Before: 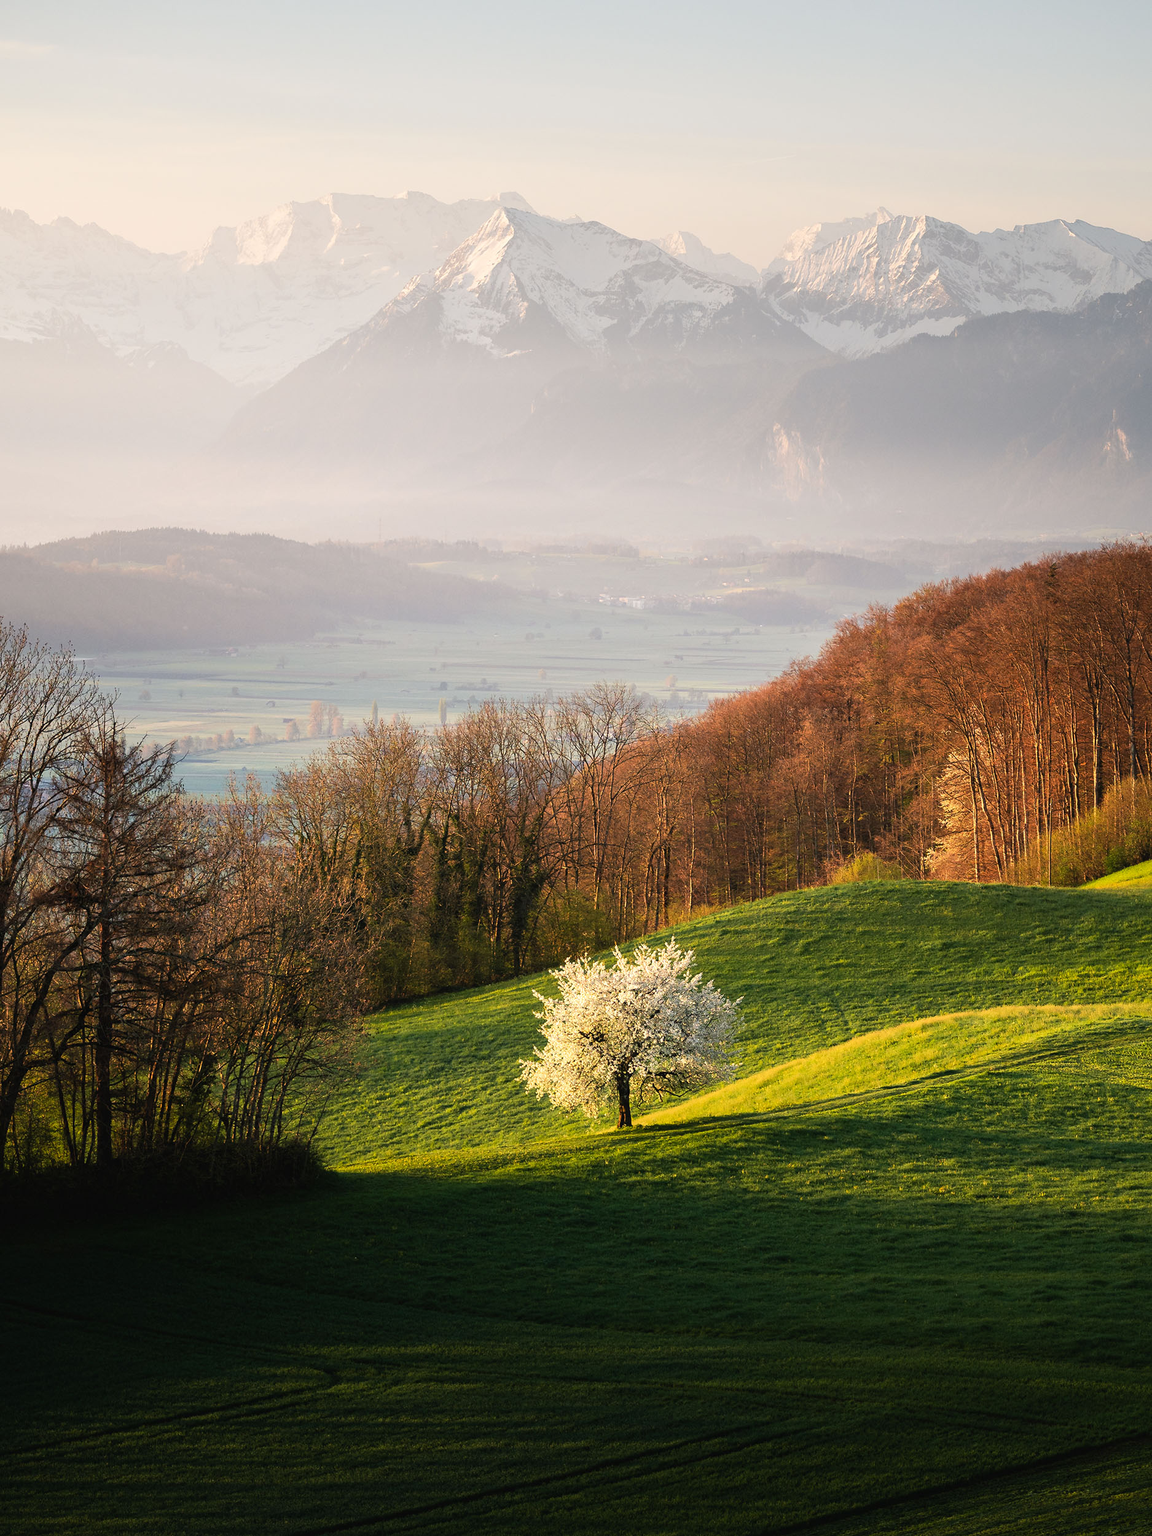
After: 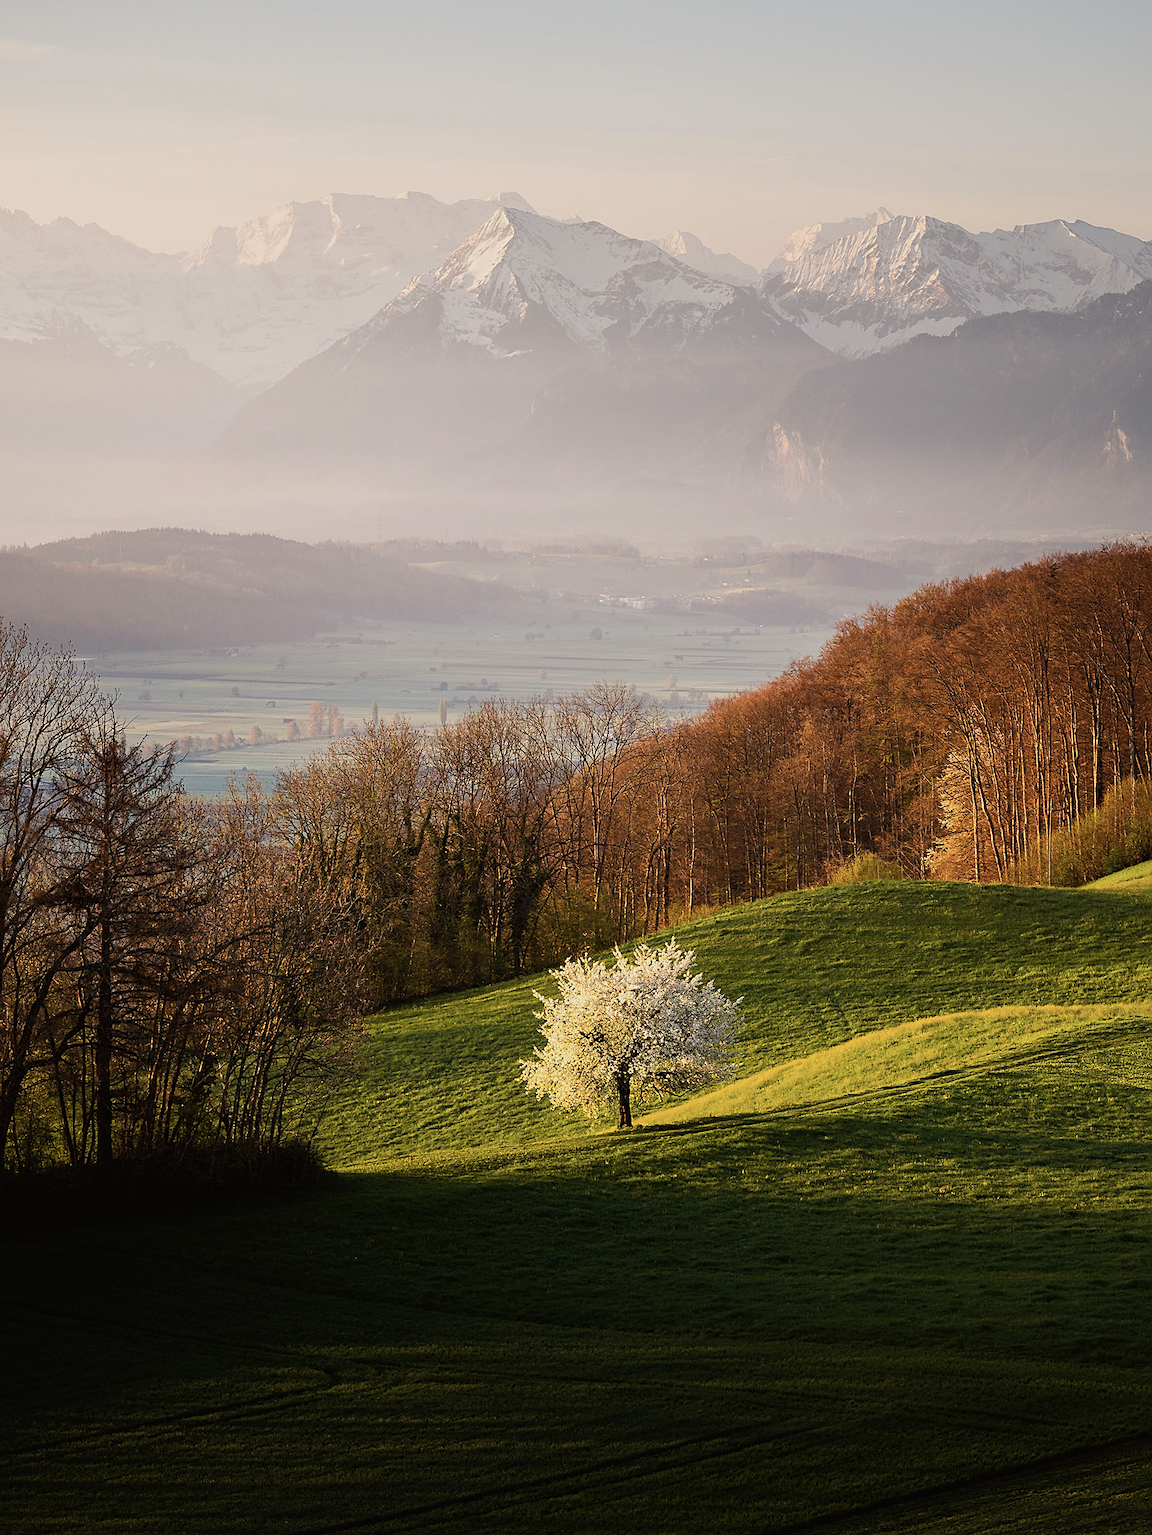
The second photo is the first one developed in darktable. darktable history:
haze removal: strength 0.091, compatibility mode true, adaptive false
color balance rgb: power › chroma 1.028%, power › hue 25.8°, linear chroma grading › global chroma 33.628%, perceptual saturation grading › global saturation 0.489%
exposure: exposure -0.397 EV, compensate highlight preservation false
contrast brightness saturation: contrast 0.1, saturation -0.295
sharpen: on, module defaults
